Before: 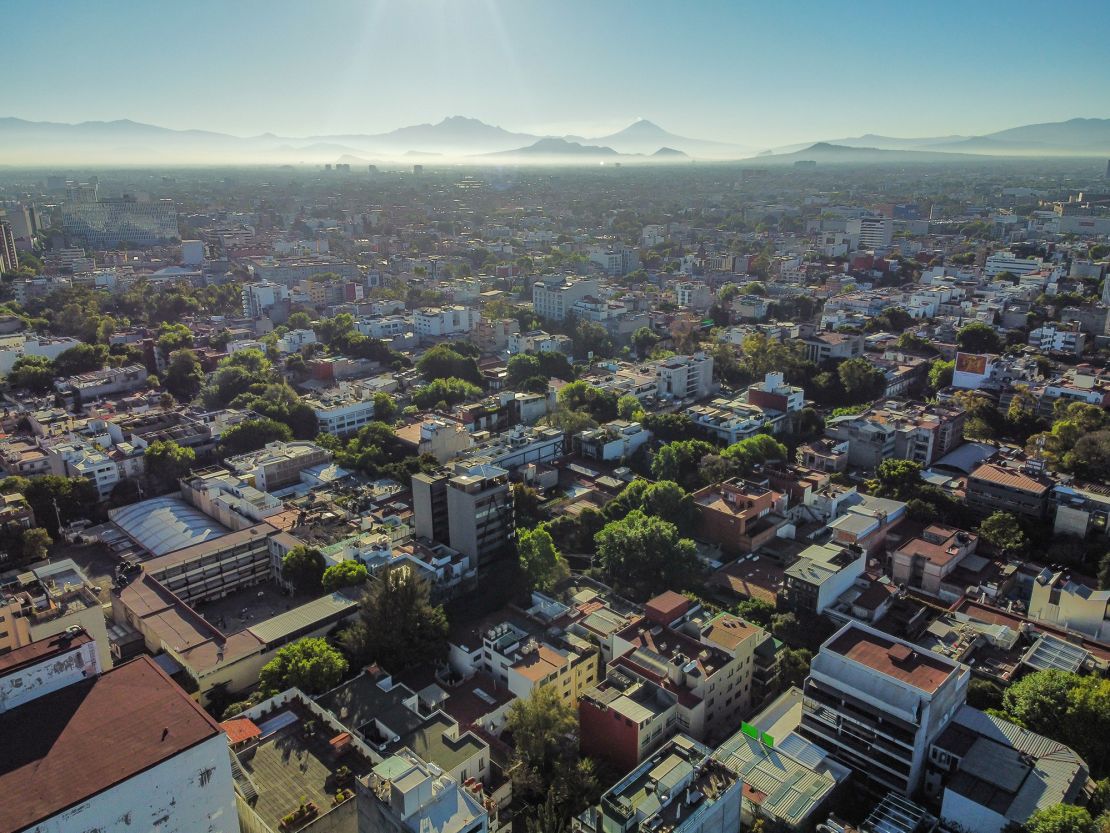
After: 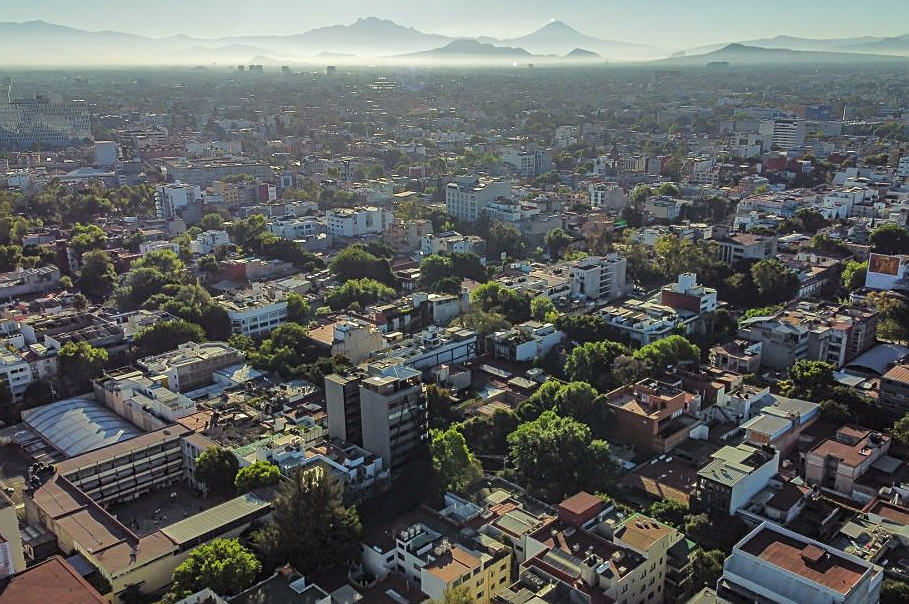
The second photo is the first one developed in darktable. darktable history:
crop: left 7.868%, top 11.958%, right 10.22%, bottom 15.43%
sharpen: on, module defaults
